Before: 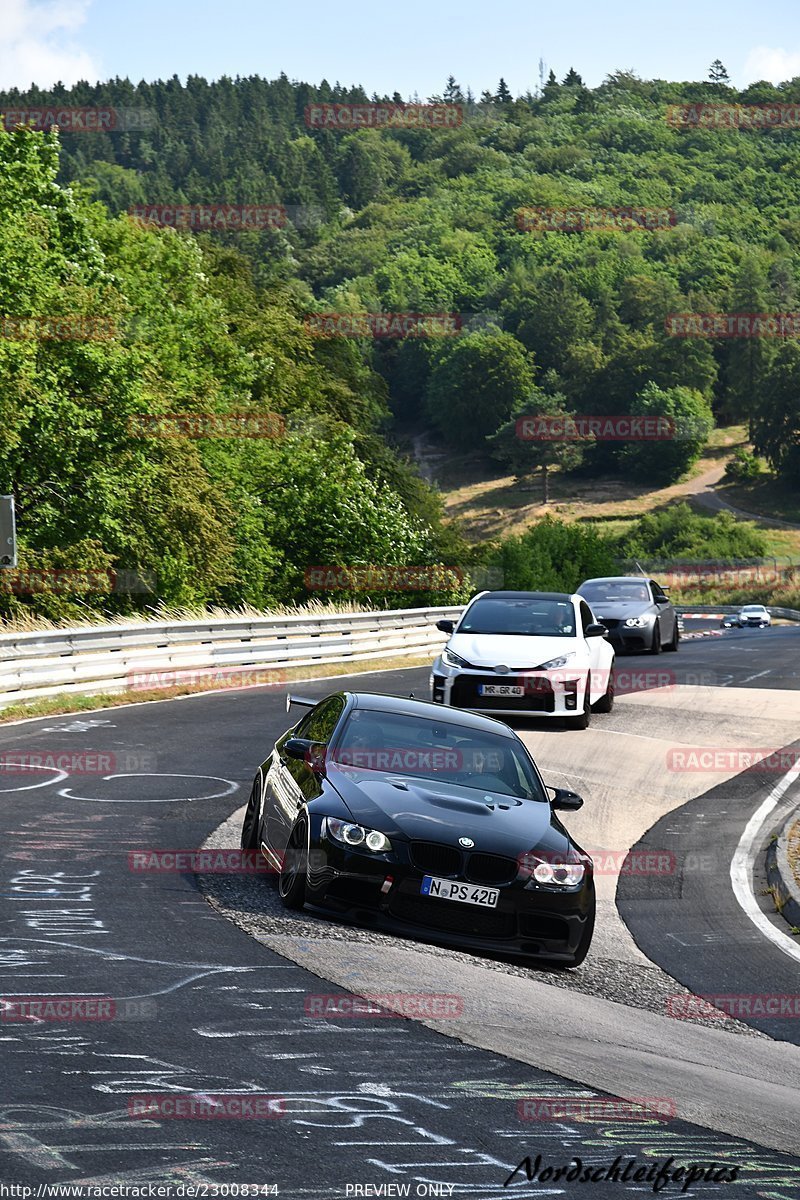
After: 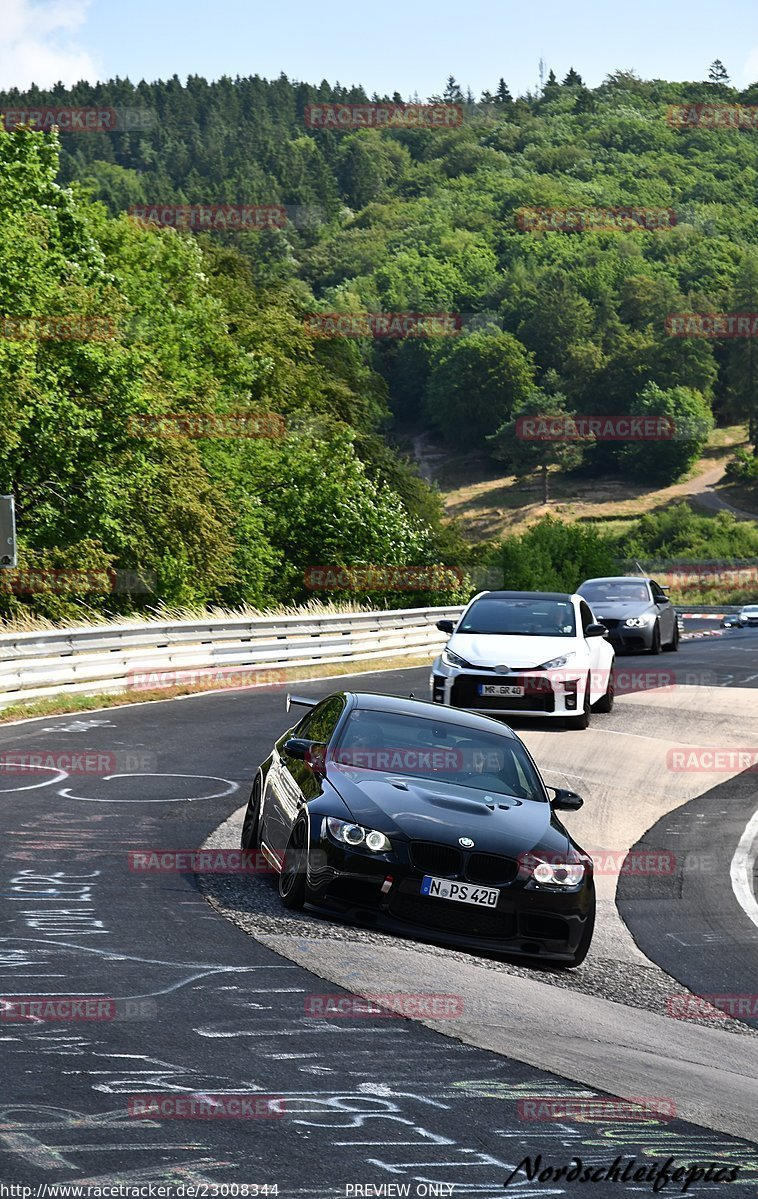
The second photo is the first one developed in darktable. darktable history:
crop and rotate: left 0%, right 5.175%
